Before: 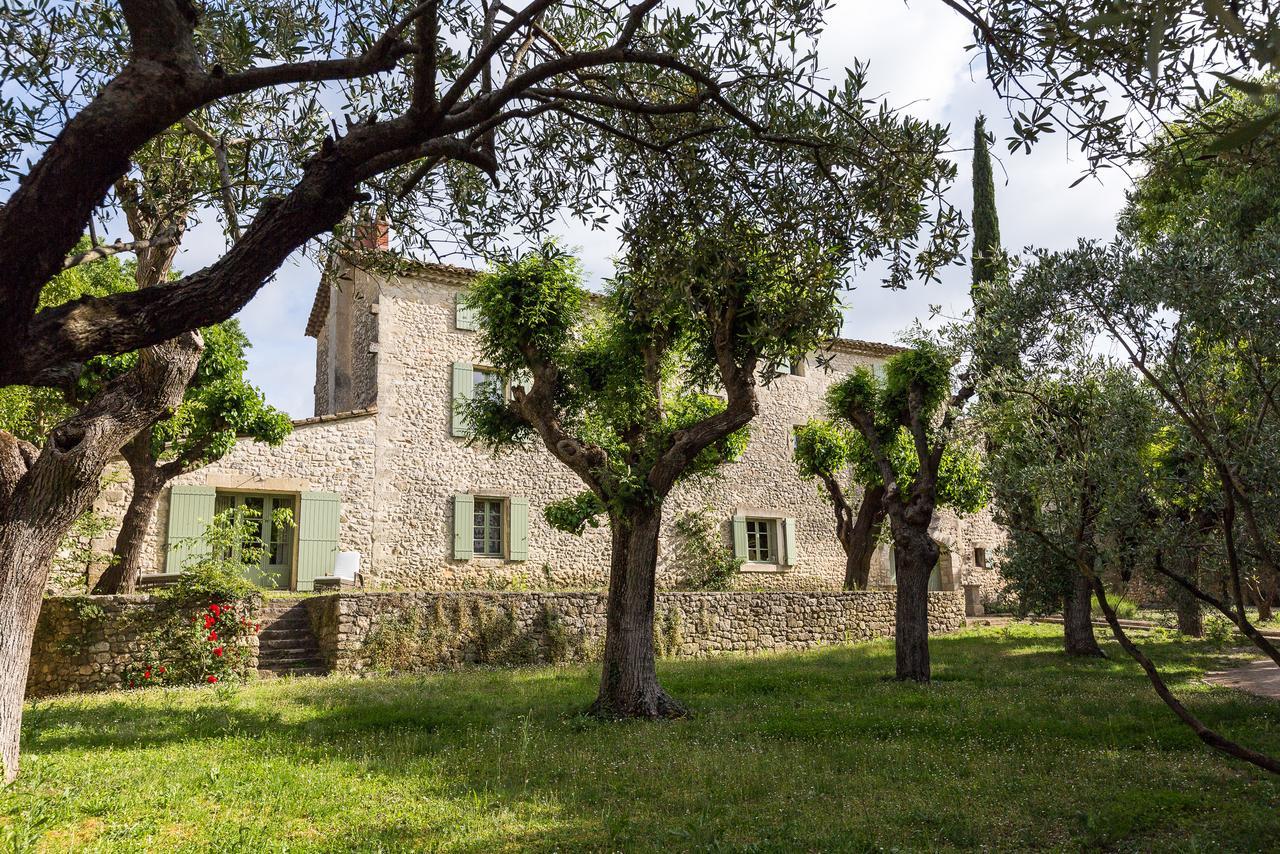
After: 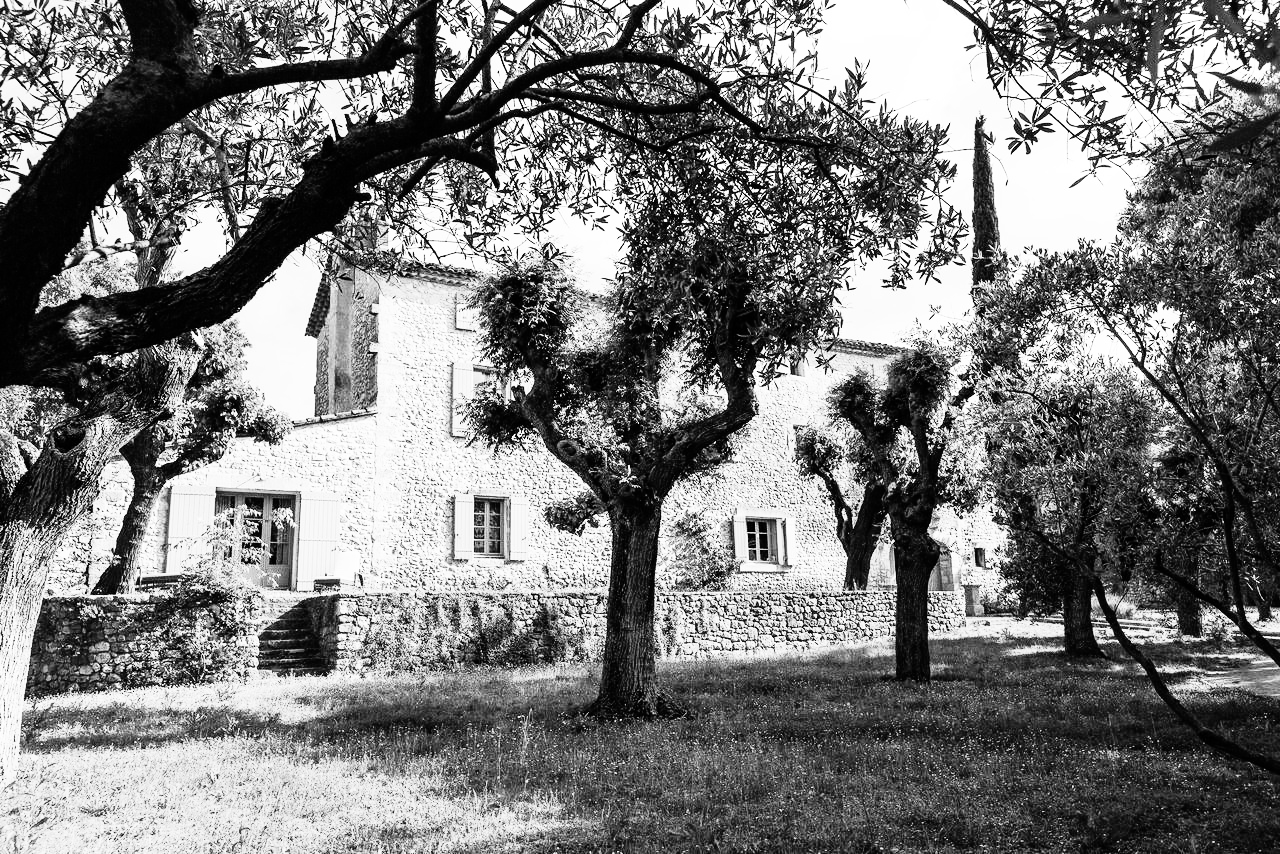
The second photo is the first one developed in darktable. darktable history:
monochrome: on, module defaults
rgb curve: curves: ch0 [(0, 0) (0.21, 0.15) (0.24, 0.21) (0.5, 0.75) (0.75, 0.96) (0.89, 0.99) (1, 1)]; ch1 [(0, 0.02) (0.21, 0.13) (0.25, 0.2) (0.5, 0.67) (0.75, 0.9) (0.89, 0.97) (1, 1)]; ch2 [(0, 0.02) (0.21, 0.13) (0.25, 0.2) (0.5, 0.67) (0.75, 0.9) (0.89, 0.97) (1, 1)], compensate middle gray true
